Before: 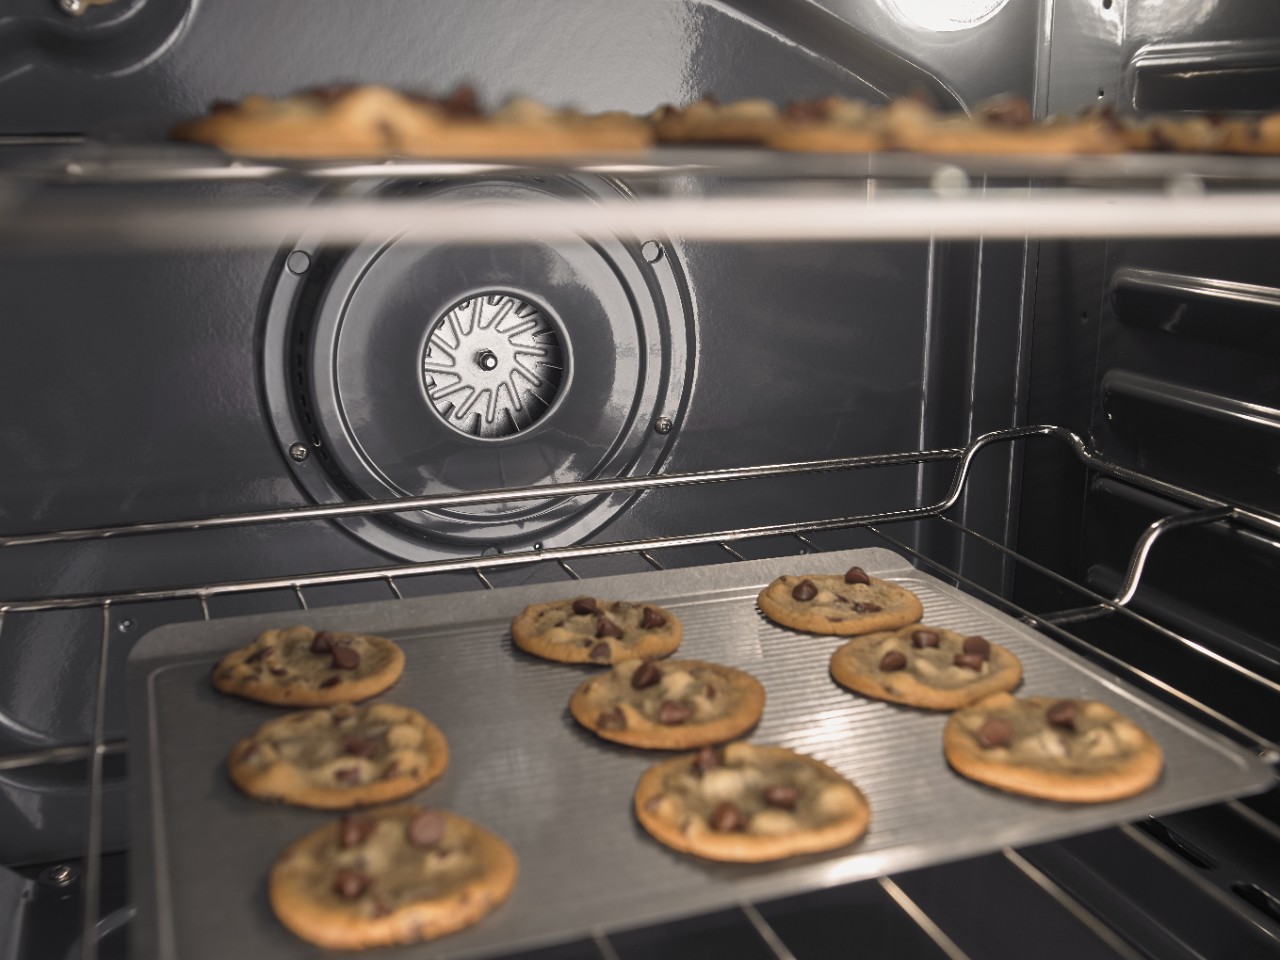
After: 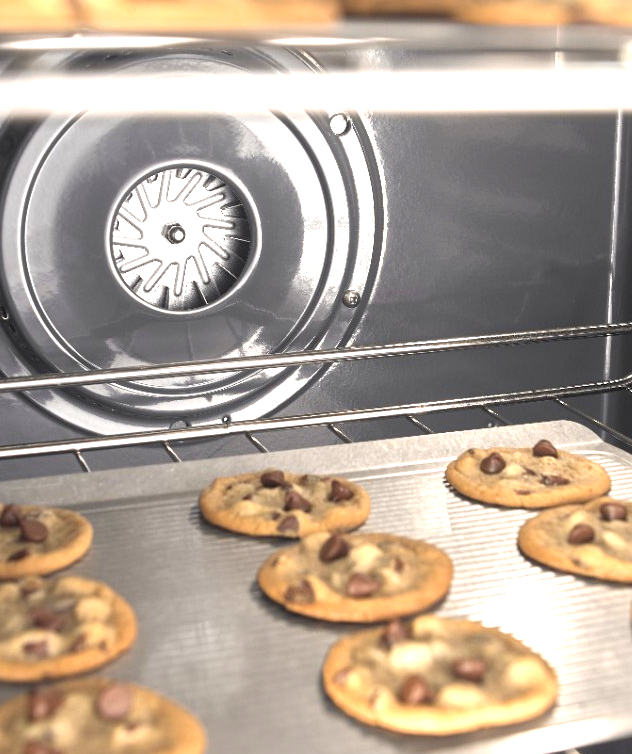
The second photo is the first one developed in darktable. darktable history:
crop and rotate: angle 0.02°, left 24.427%, top 13.229%, right 26.13%, bottom 8.133%
exposure: black level correction 0.001, exposure 1.398 EV, compensate highlight preservation false
